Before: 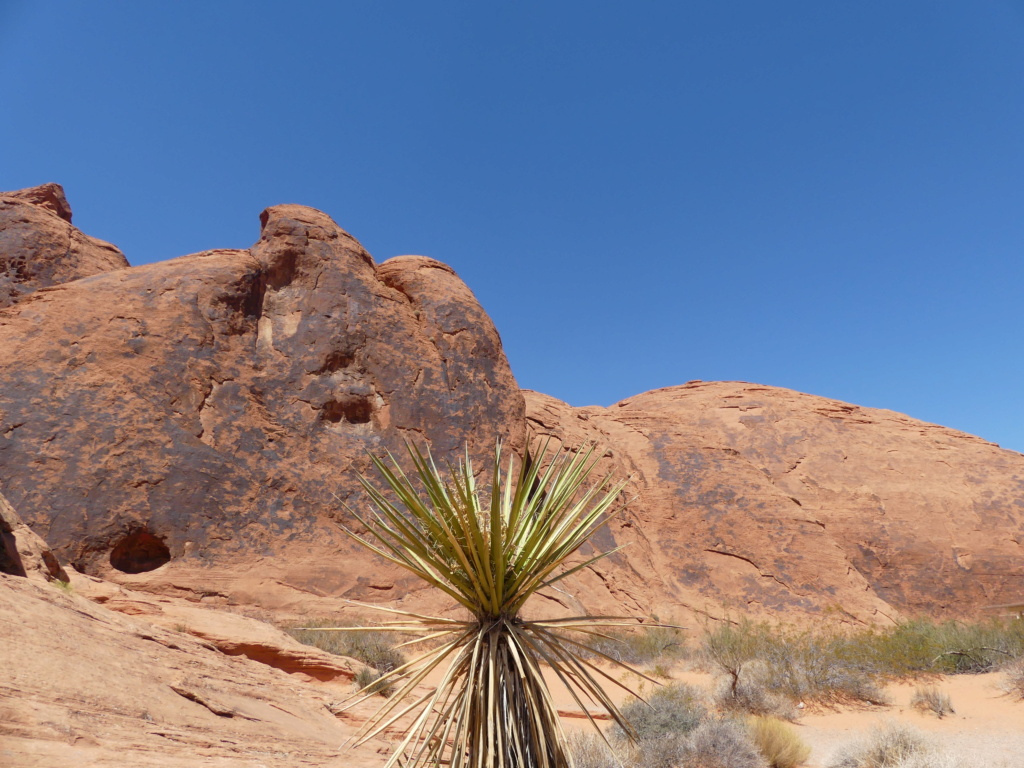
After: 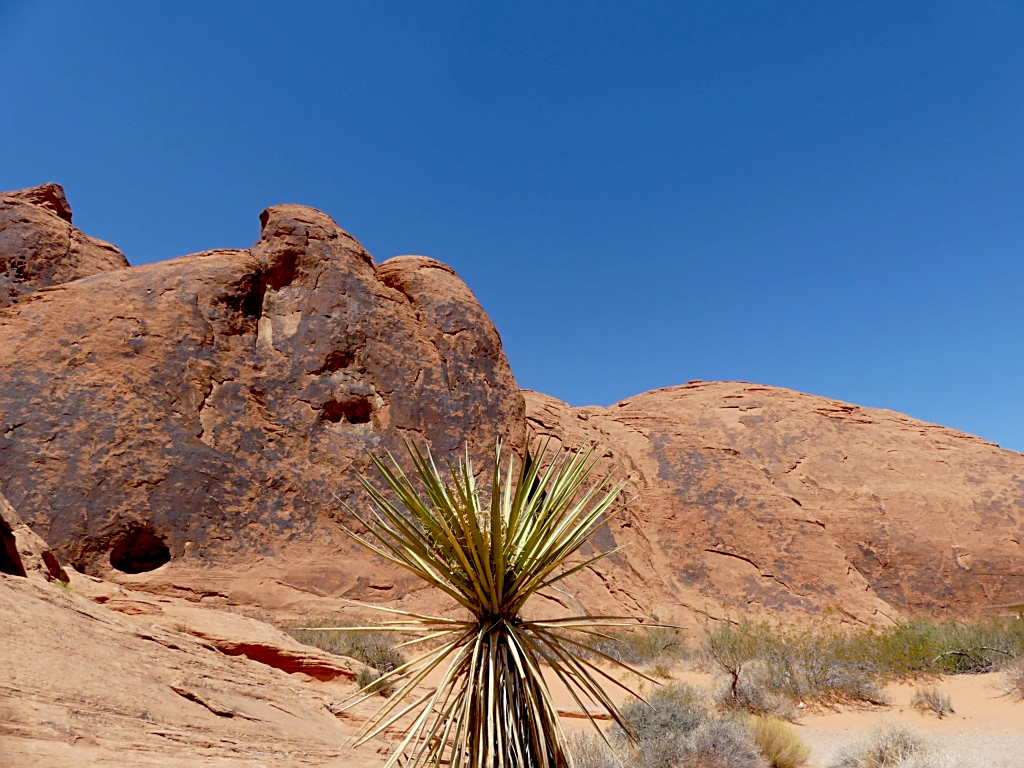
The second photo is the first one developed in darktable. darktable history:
sharpen: on, module defaults
exposure: black level correction 0.029, exposure -0.074 EV, compensate highlight preservation false
